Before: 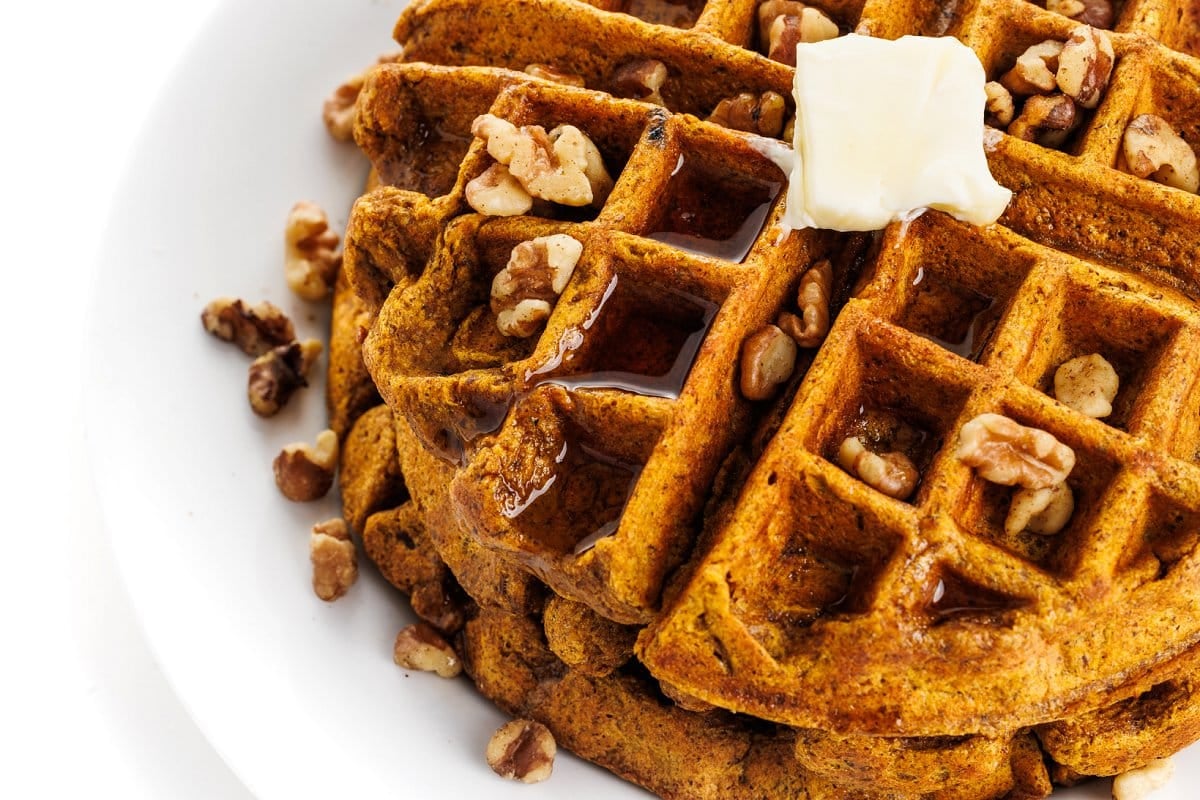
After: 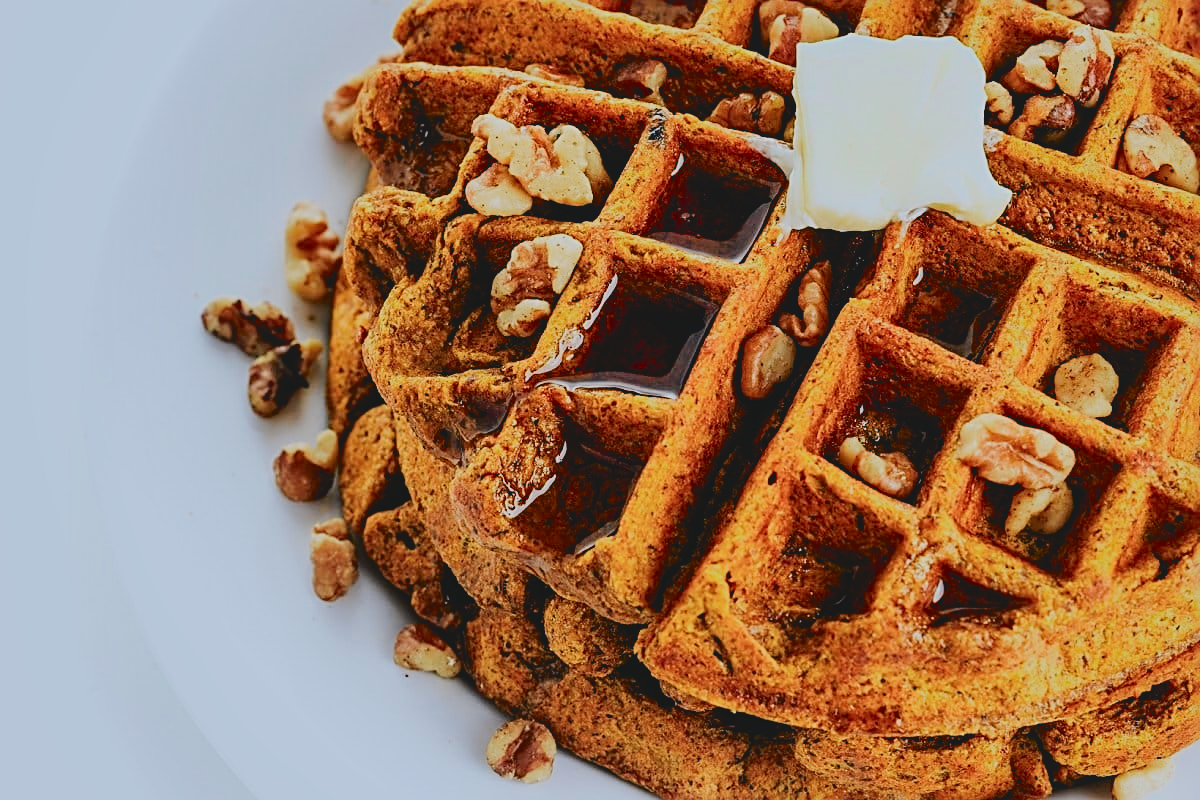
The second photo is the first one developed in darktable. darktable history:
contrast brightness saturation: contrast 0.036, saturation 0.164
filmic rgb: black relative exposure -7.34 EV, white relative exposure 5.07 EV, hardness 3.19
sharpen: radius 2.721, amount 0.657
tone curve: curves: ch0 [(0, 0.056) (0.049, 0.073) (0.155, 0.127) (0.33, 0.331) (0.432, 0.46) (0.601, 0.655) (0.843, 0.876) (1, 0.965)]; ch1 [(0, 0) (0.339, 0.334) (0.445, 0.419) (0.476, 0.454) (0.497, 0.494) (0.53, 0.511) (0.557, 0.549) (0.613, 0.614) (0.728, 0.729) (1, 1)]; ch2 [(0, 0) (0.327, 0.318) (0.417, 0.426) (0.46, 0.453) (0.502, 0.5) (0.526, 0.52) (0.54, 0.543) (0.606, 0.61) (0.74, 0.716) (1, 1)], color space Lab, independent channels, preserve colors none
shadows and highlights: on, module defaults
color calibration: x 0.367, y 0.379, temperature 4402.53 K
